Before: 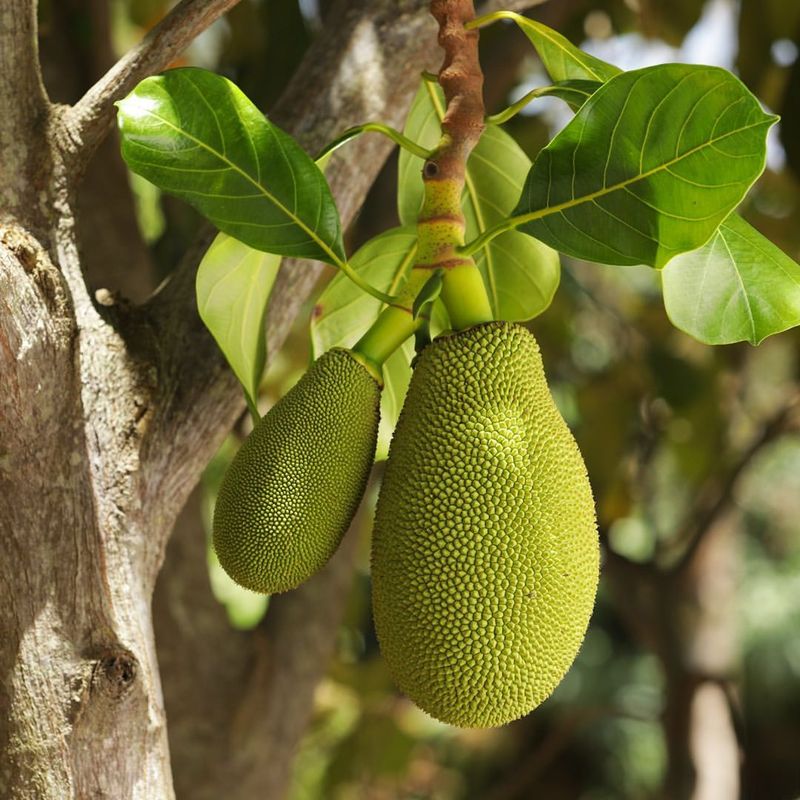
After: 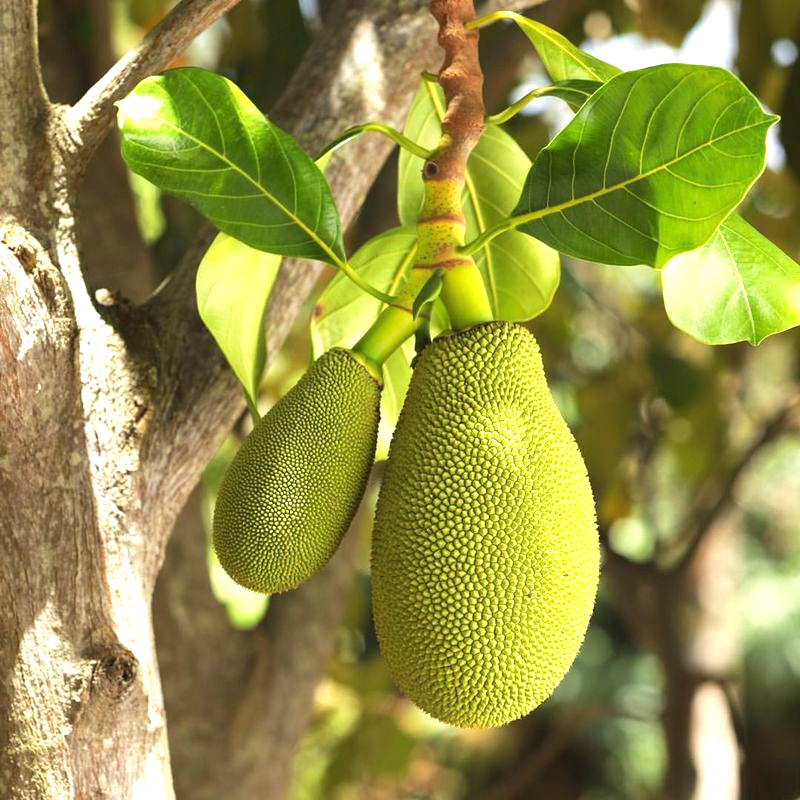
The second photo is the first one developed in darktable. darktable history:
exposure: black level correction 0, exposure 0.949 EV, compensate exposure bias true, compensate highlight preservation false
